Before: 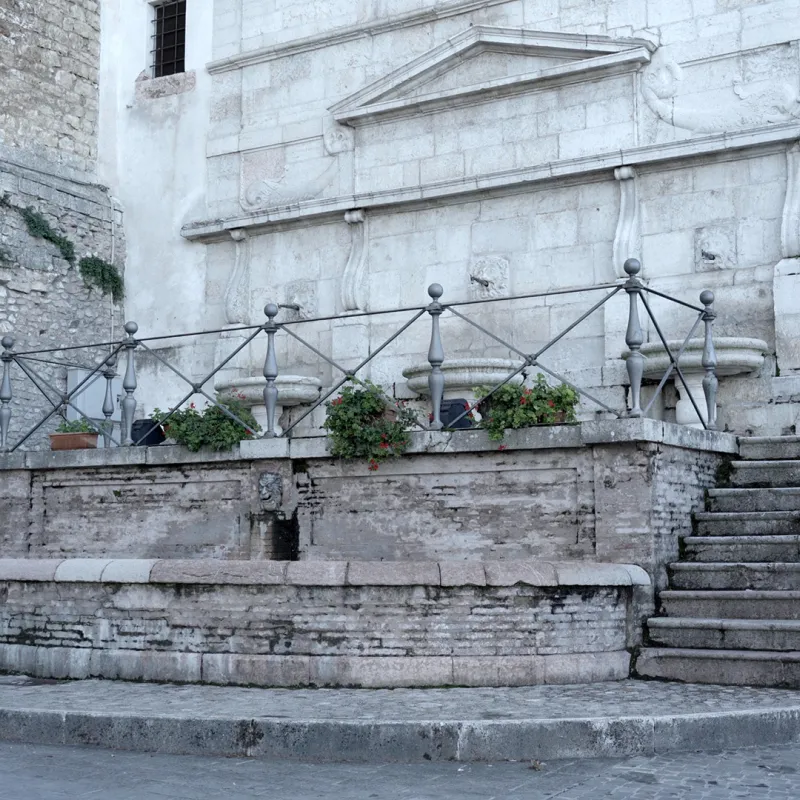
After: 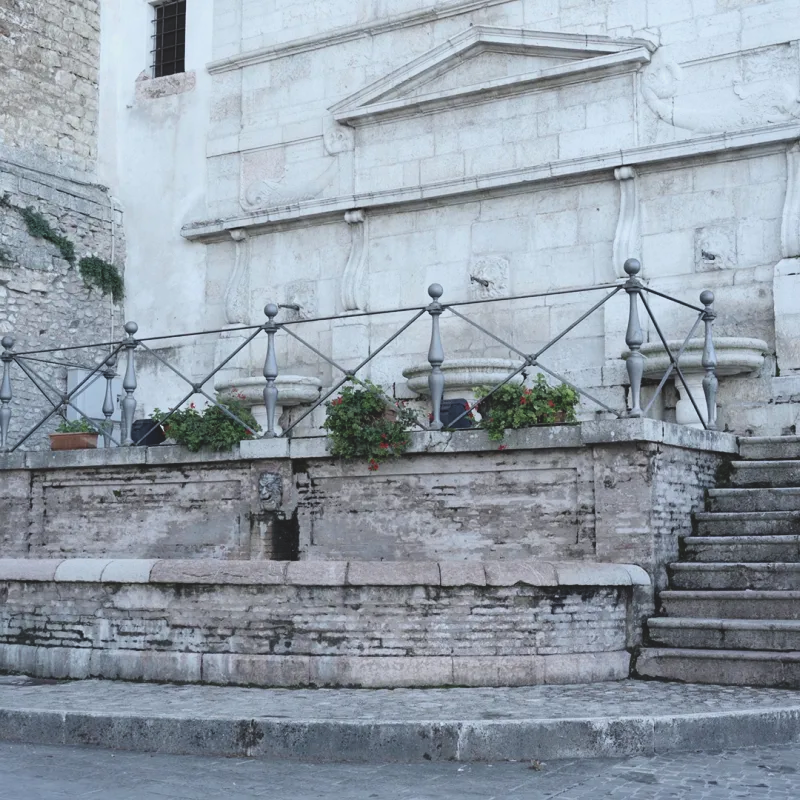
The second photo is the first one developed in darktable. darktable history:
exposure: black level correction -0.015, exposure -0.5 EV, compensate highlight preservation false
contrast brightness saturation: contrast 0.2, brightness 0.16, saturation 0.22
